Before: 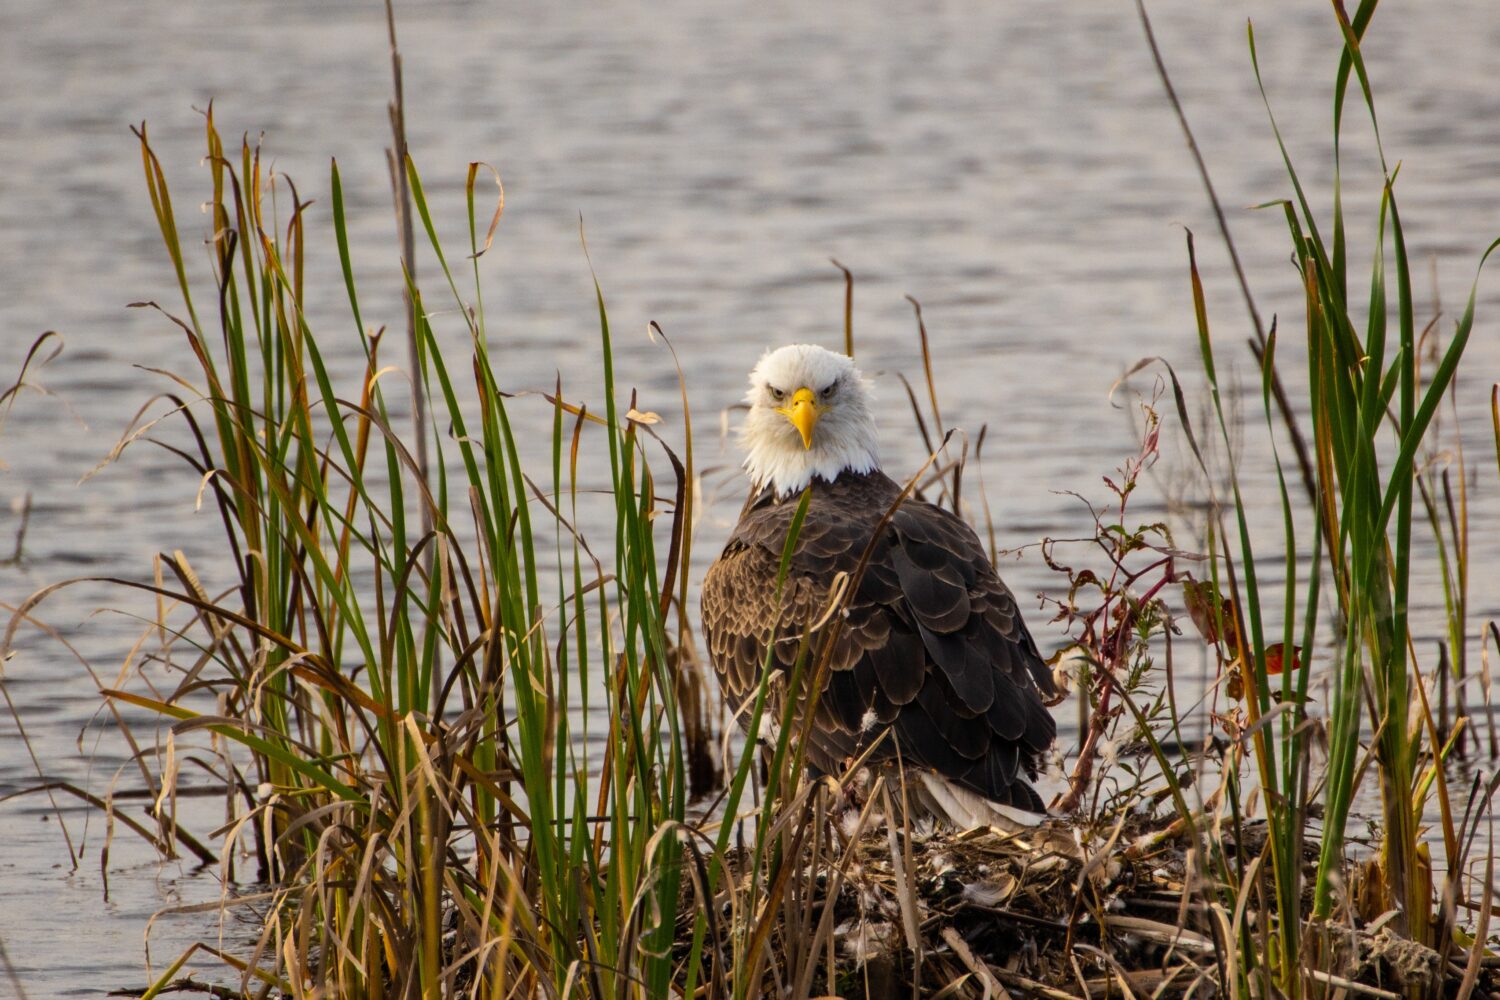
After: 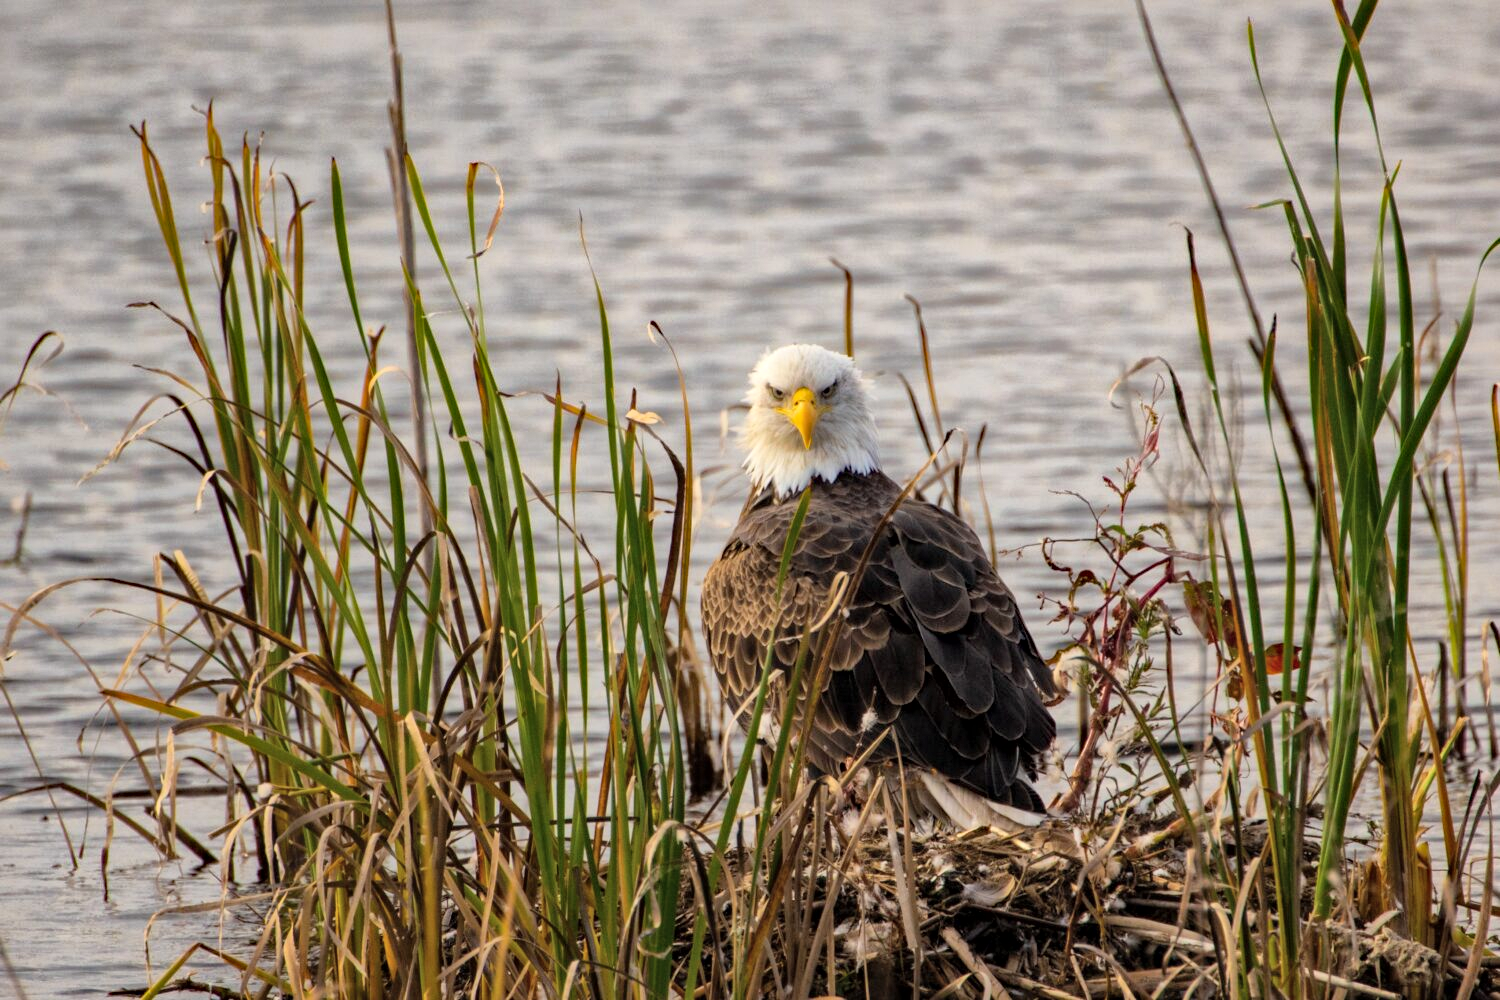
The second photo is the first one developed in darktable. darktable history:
global tonemap: drago (1, 100), detail 1
haze removal: compatibility mode true, adaptive false
